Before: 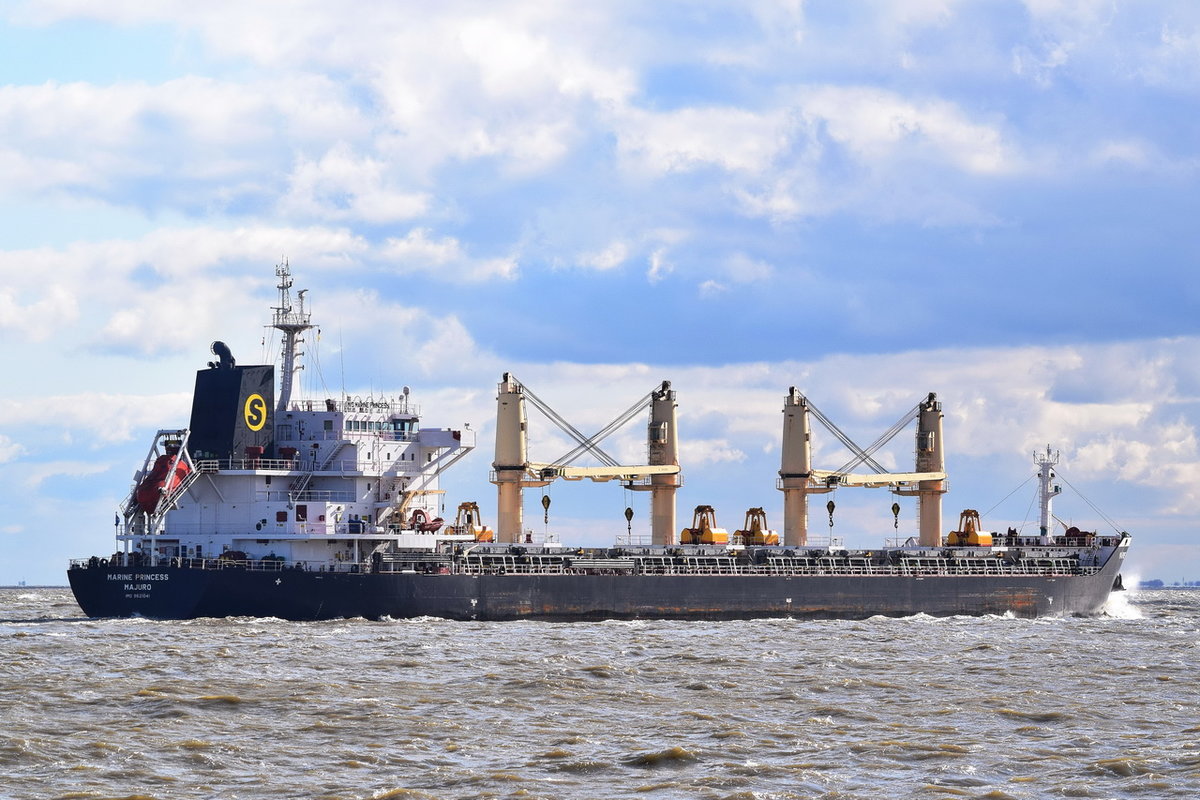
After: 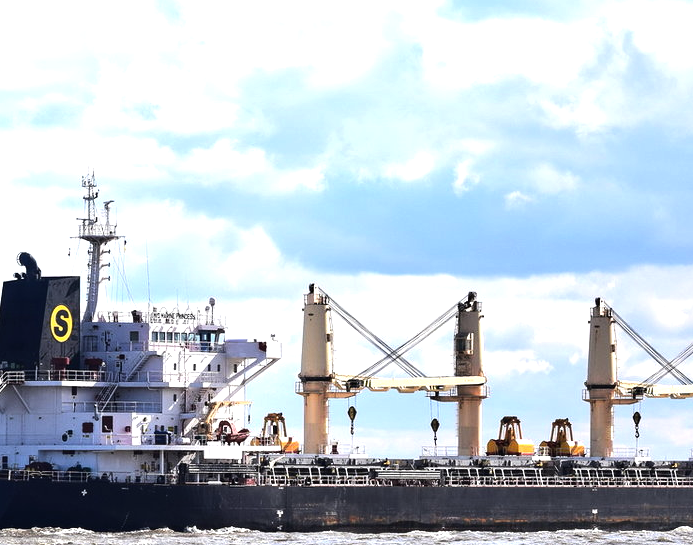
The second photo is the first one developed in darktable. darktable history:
tone equalizer: -8 EV -0.75 EV, -7 EV -0.7 EV, -6 EV -0.6 EV, -5 EV -0.4 EV, -3 EV 0.4 EV, -2 EV 0.6 EV, -1 EV 0.7 EV, +0 EV 0.75 EV, edges refinement/feathering 500, mask exposure compensation -1.57 EV, preserve details no
crop: left 16.202%, top 11.208%, right 26.045%, bottom 20.557%
